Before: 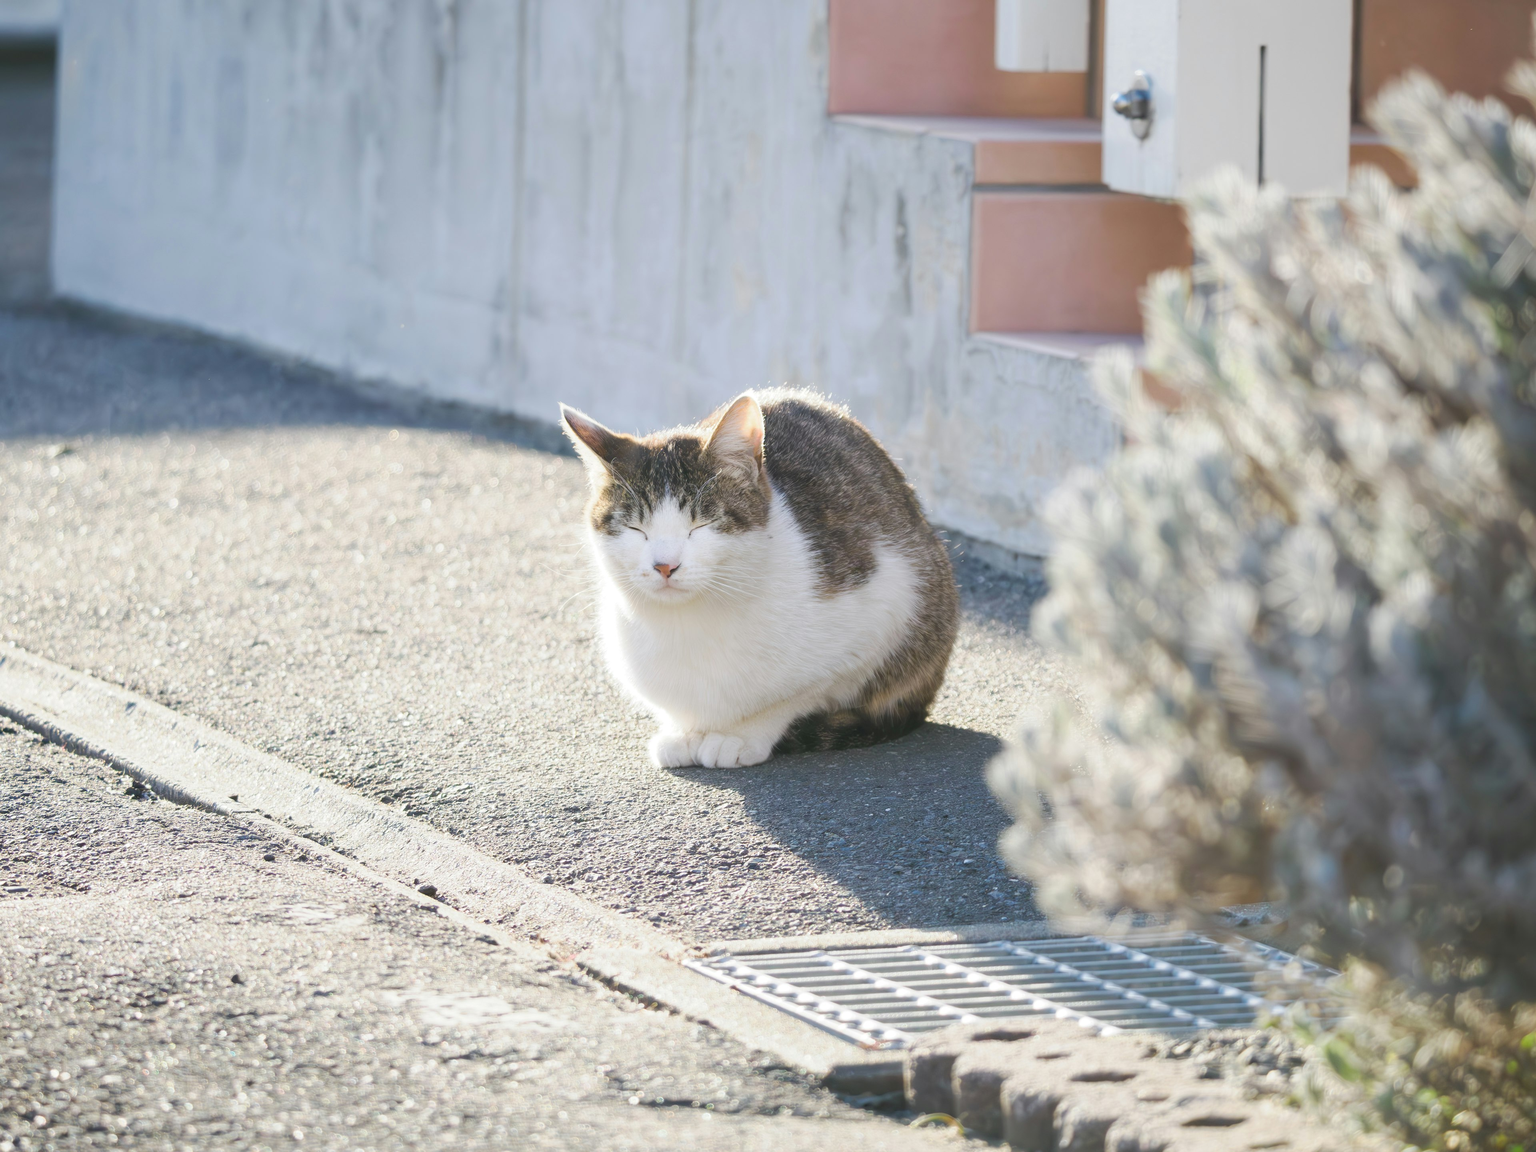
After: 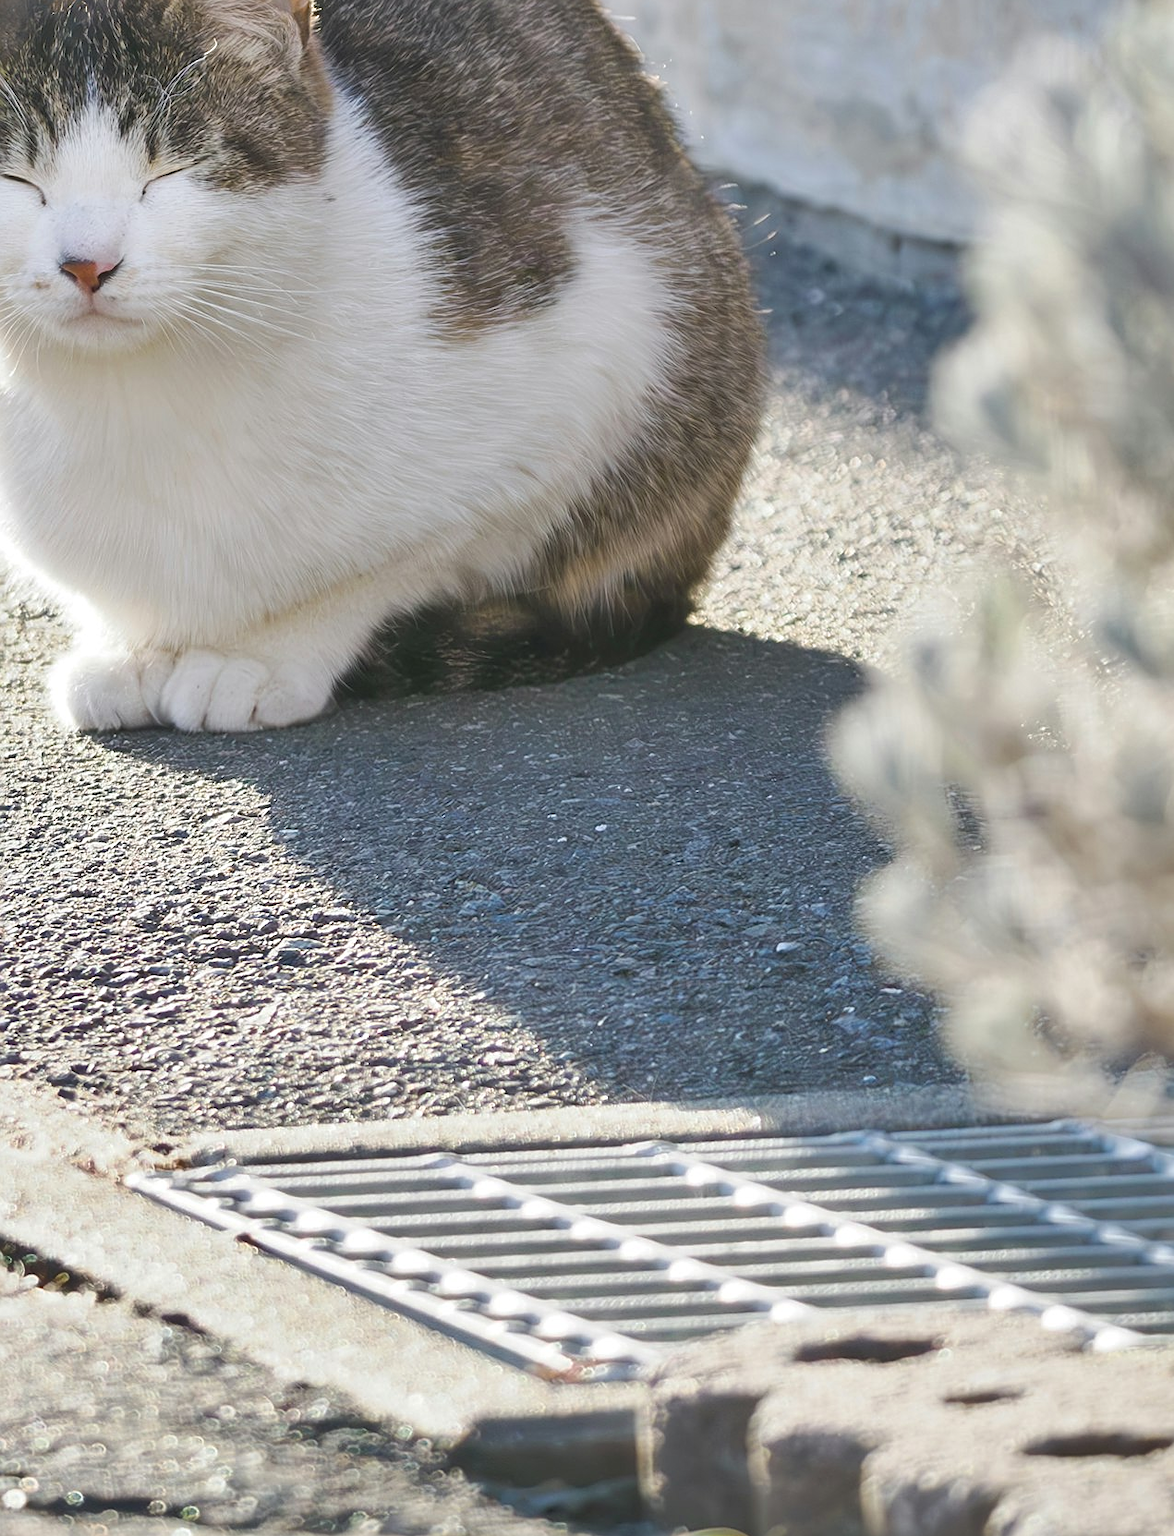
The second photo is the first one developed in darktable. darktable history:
sharpen: on, module defaults
shadows and highlights: shadows 60, soften with gaussian
crop: left 40.878%, top 39.176%, right 25.993%, bottom 3.081%
